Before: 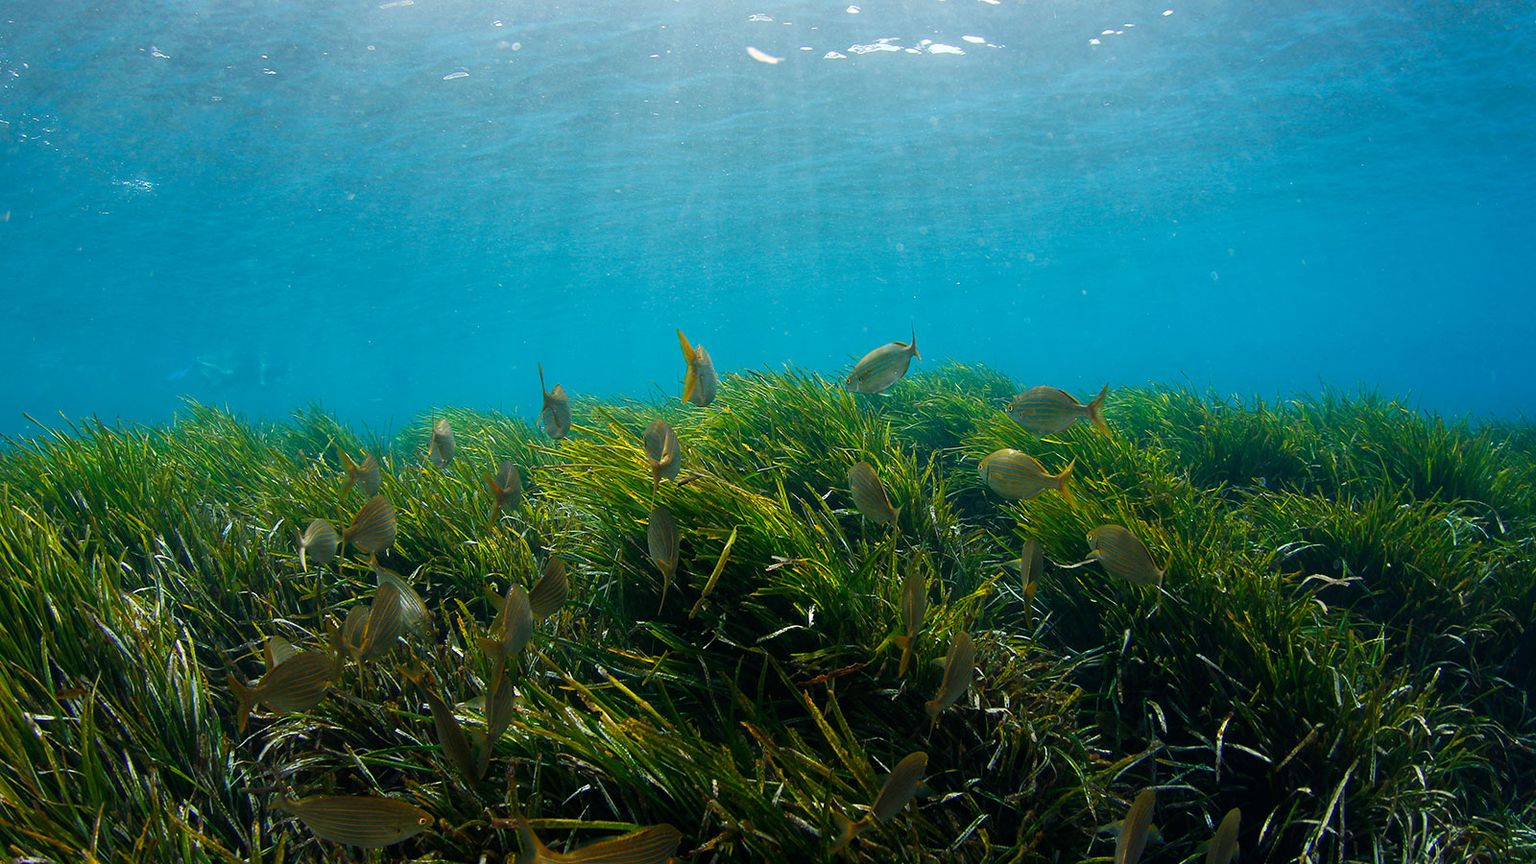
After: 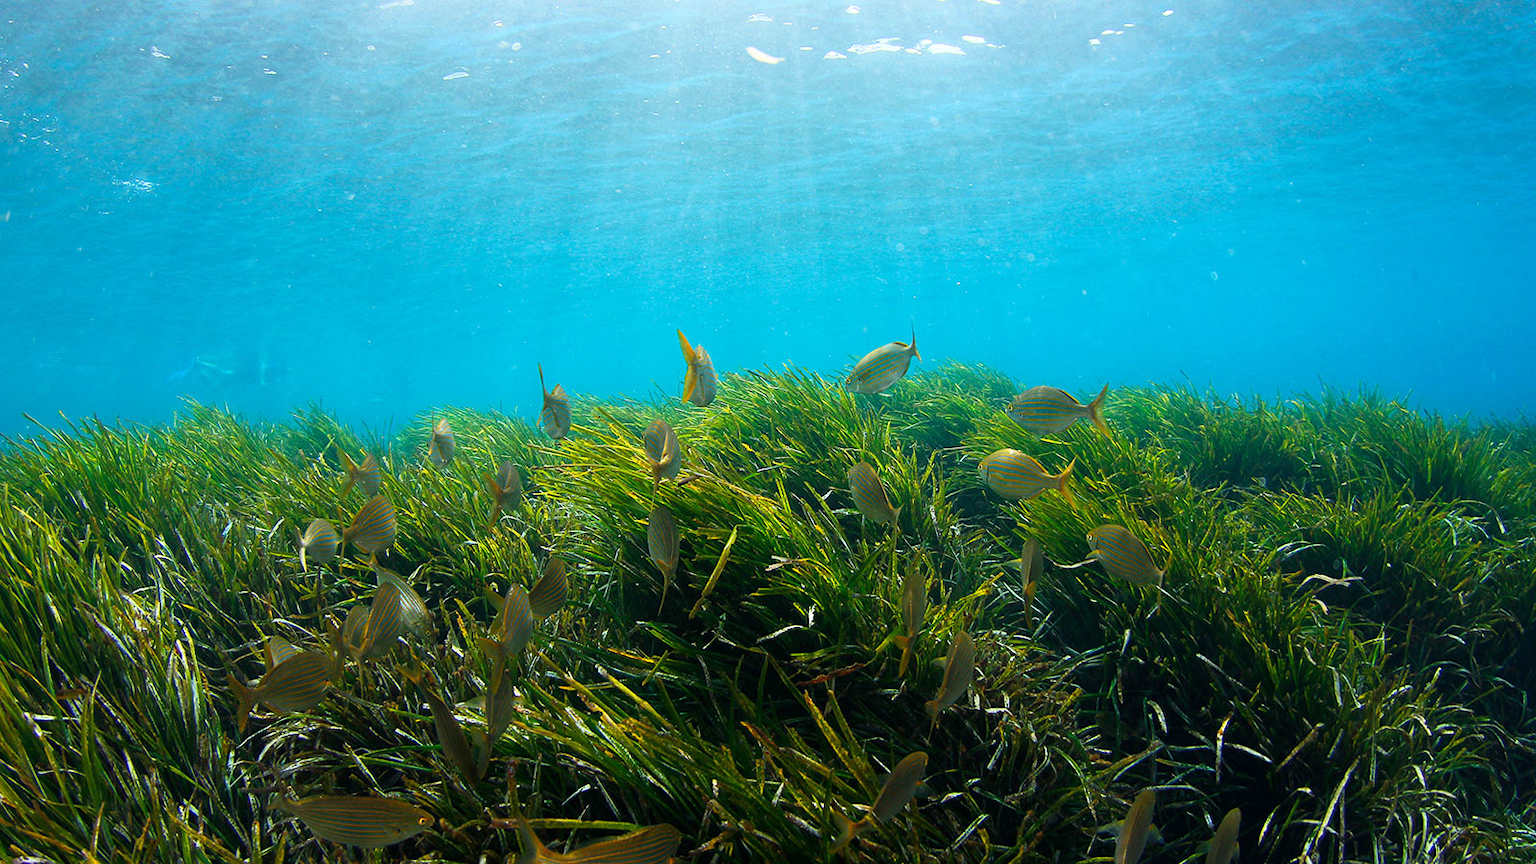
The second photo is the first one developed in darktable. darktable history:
base curve: curves: ch0 [(0, 0) (0.579, 0.807) (1, 1)]
